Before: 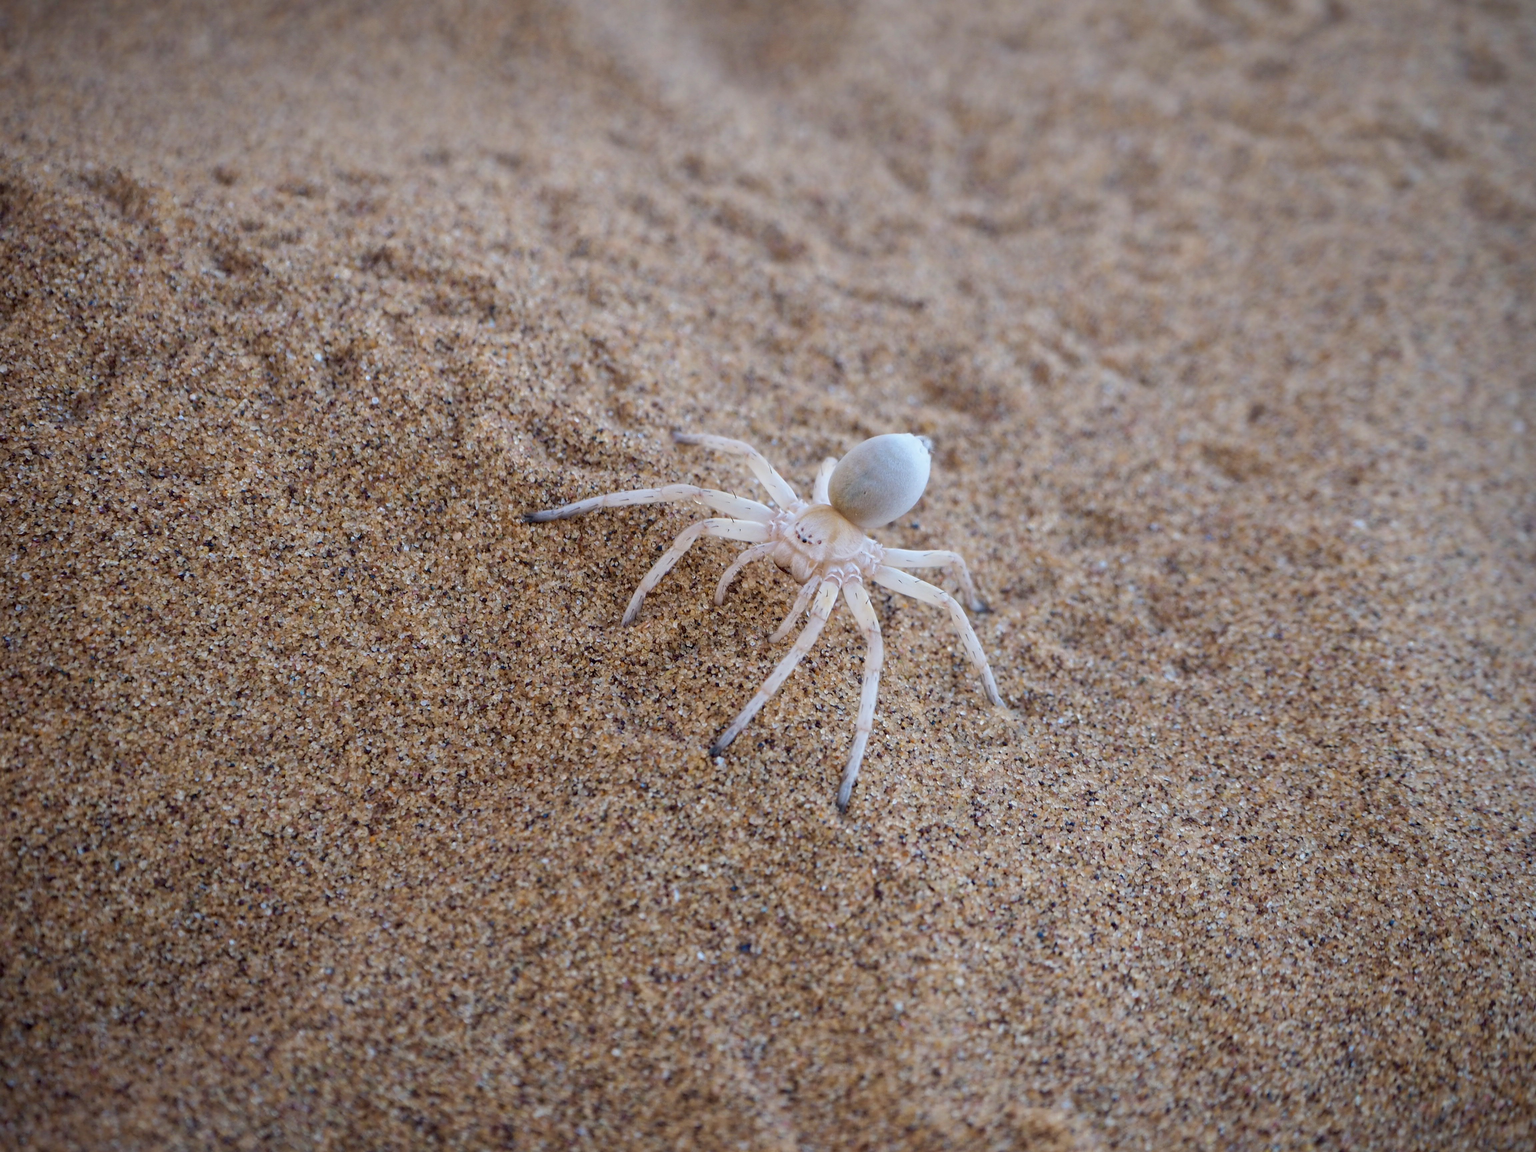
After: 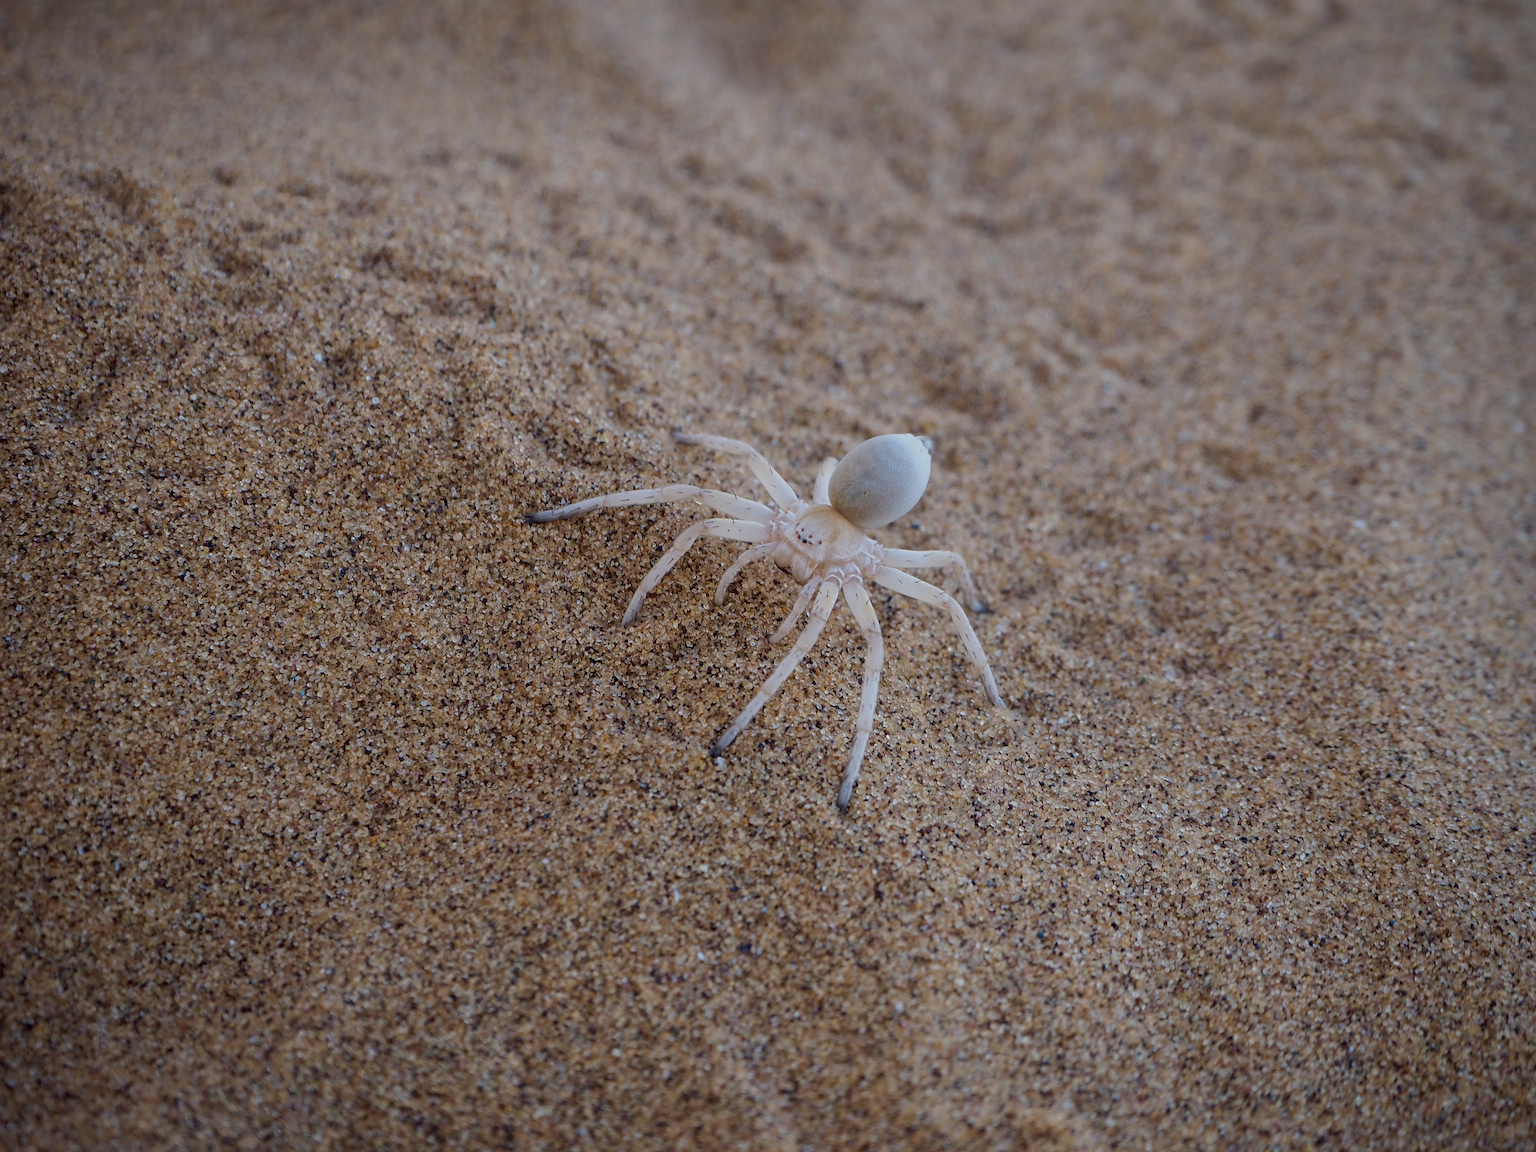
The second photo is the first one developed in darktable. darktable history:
sharpen: on, module defaults
exposure: exposure -0.492 EV, compensate highlight preservation false
